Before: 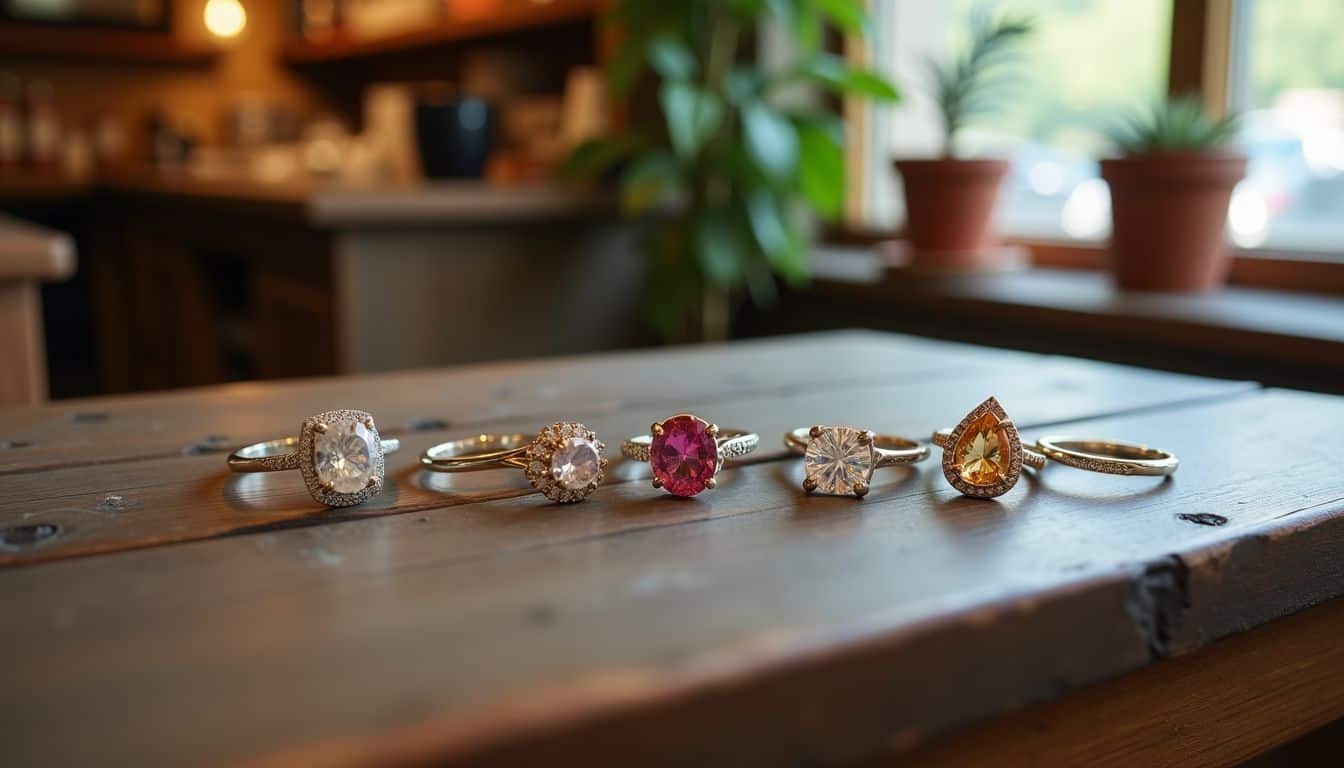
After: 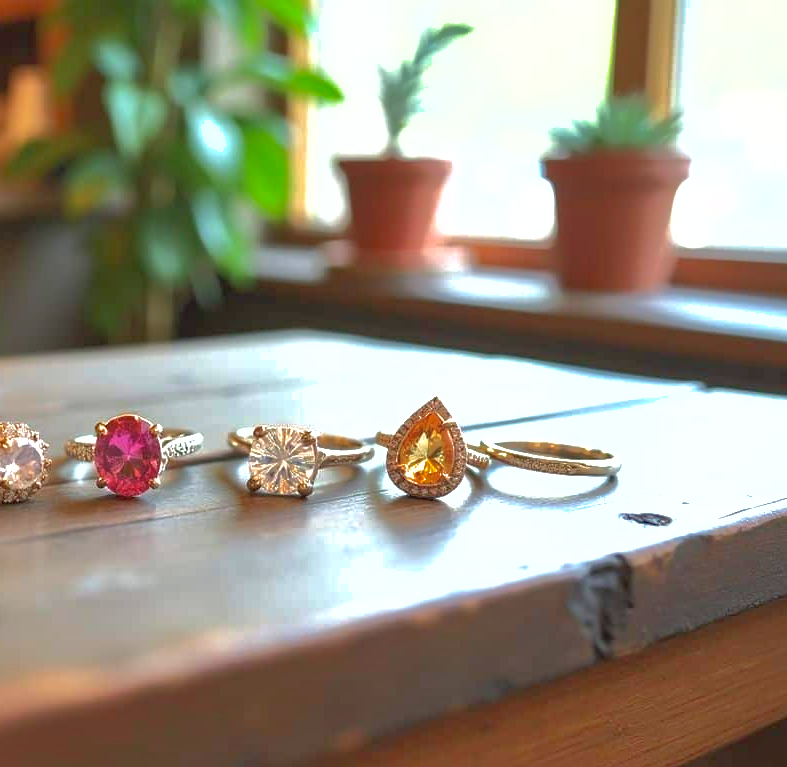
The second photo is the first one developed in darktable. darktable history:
exposure: black level correction 0, exposure 1.2 EV, compensate highlight preservation false
shadows and highlights: shadows 60.75, highlights -59.84
crop: left 41.438%
